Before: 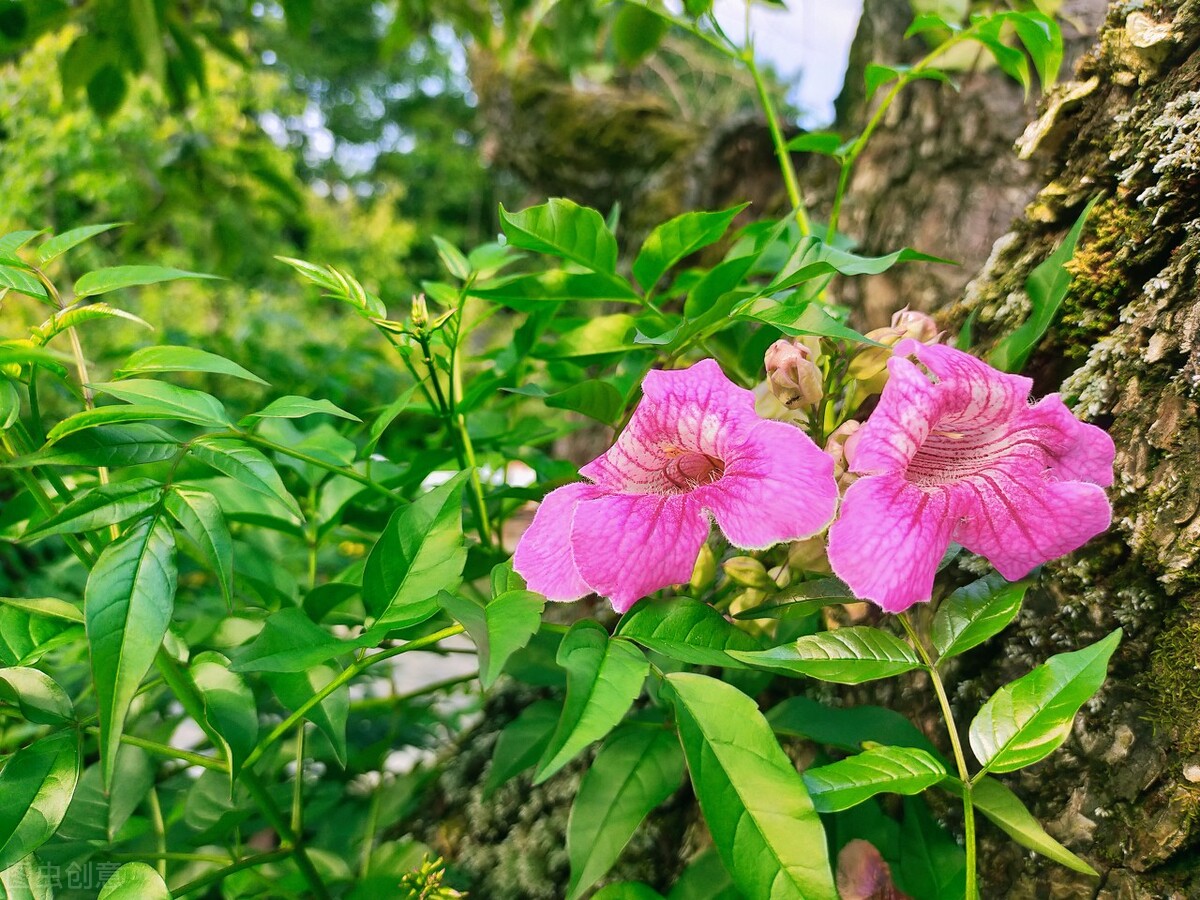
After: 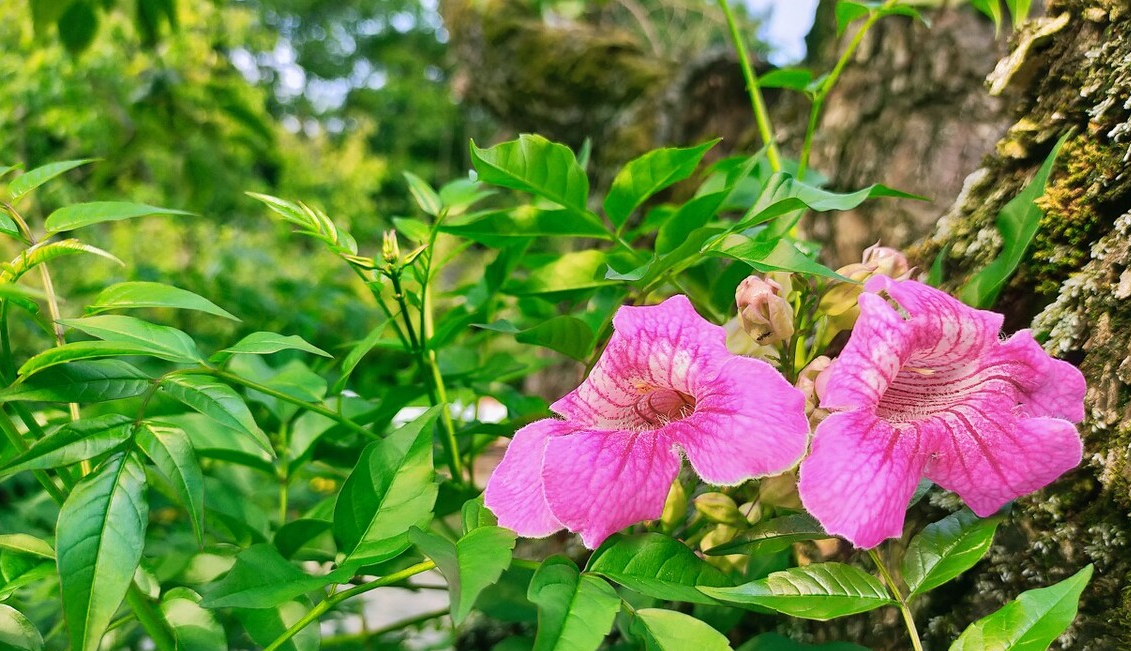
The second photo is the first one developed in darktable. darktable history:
crop: left 2.474%, top 7.221%, right 3.233%, bottom 20.357%
